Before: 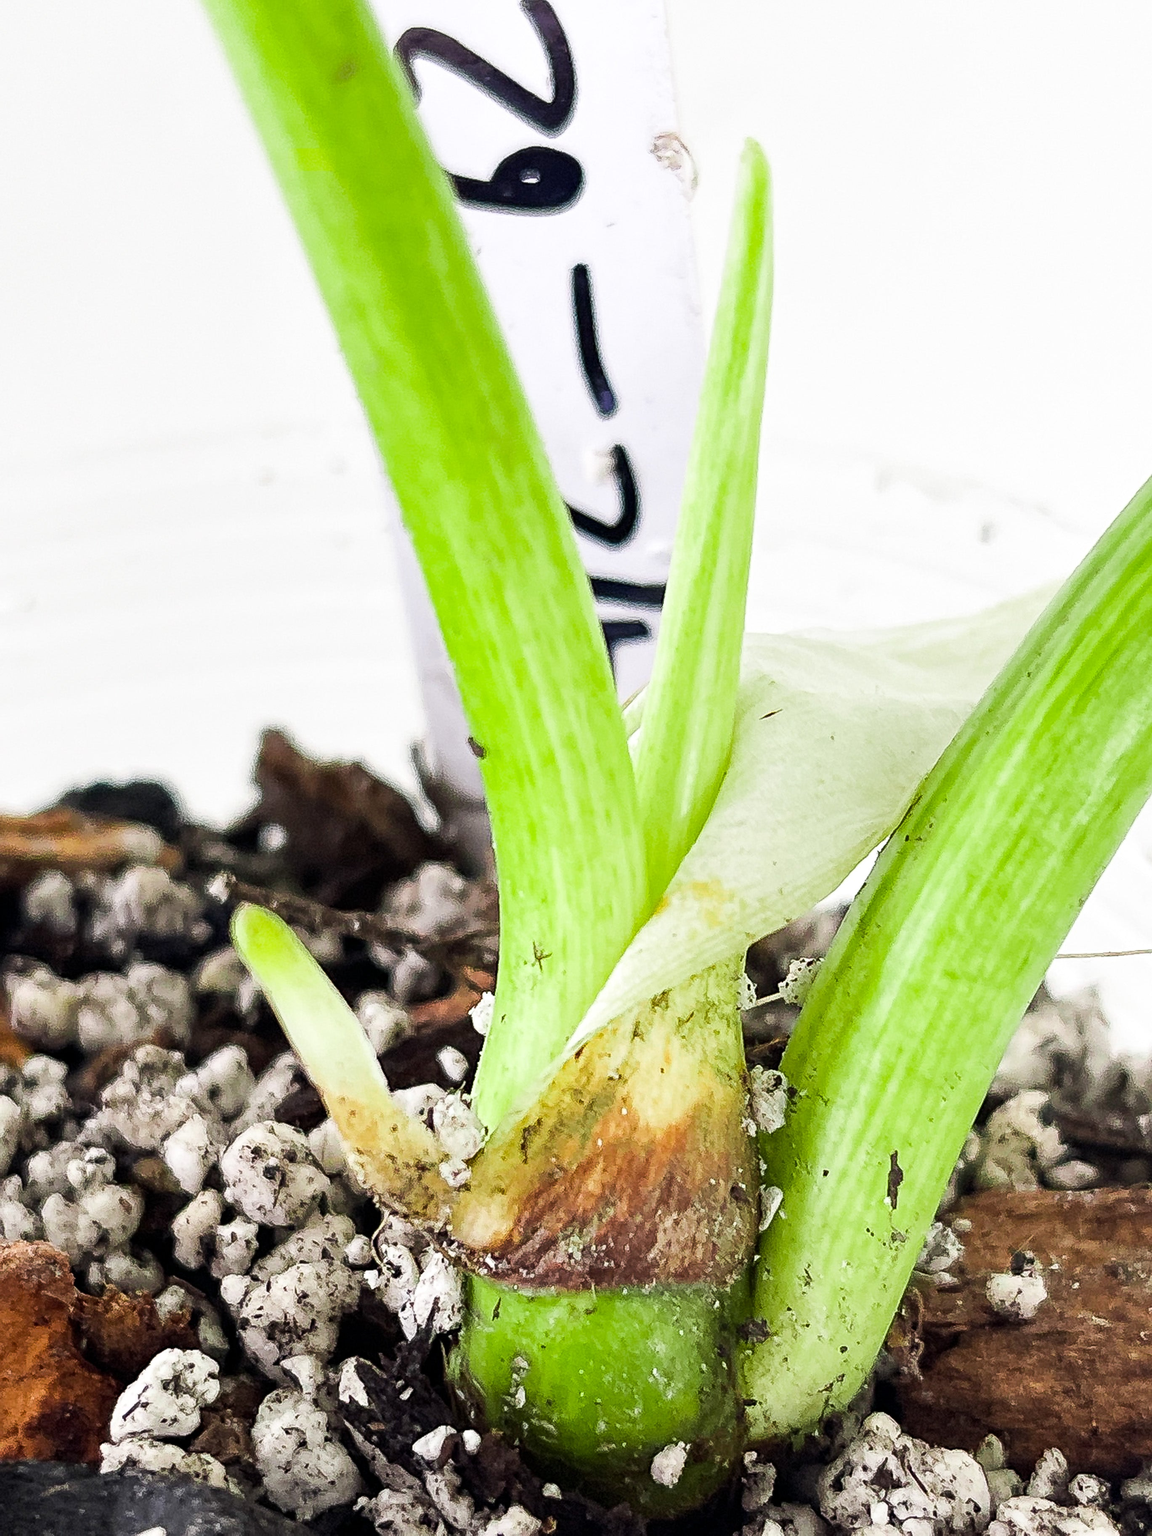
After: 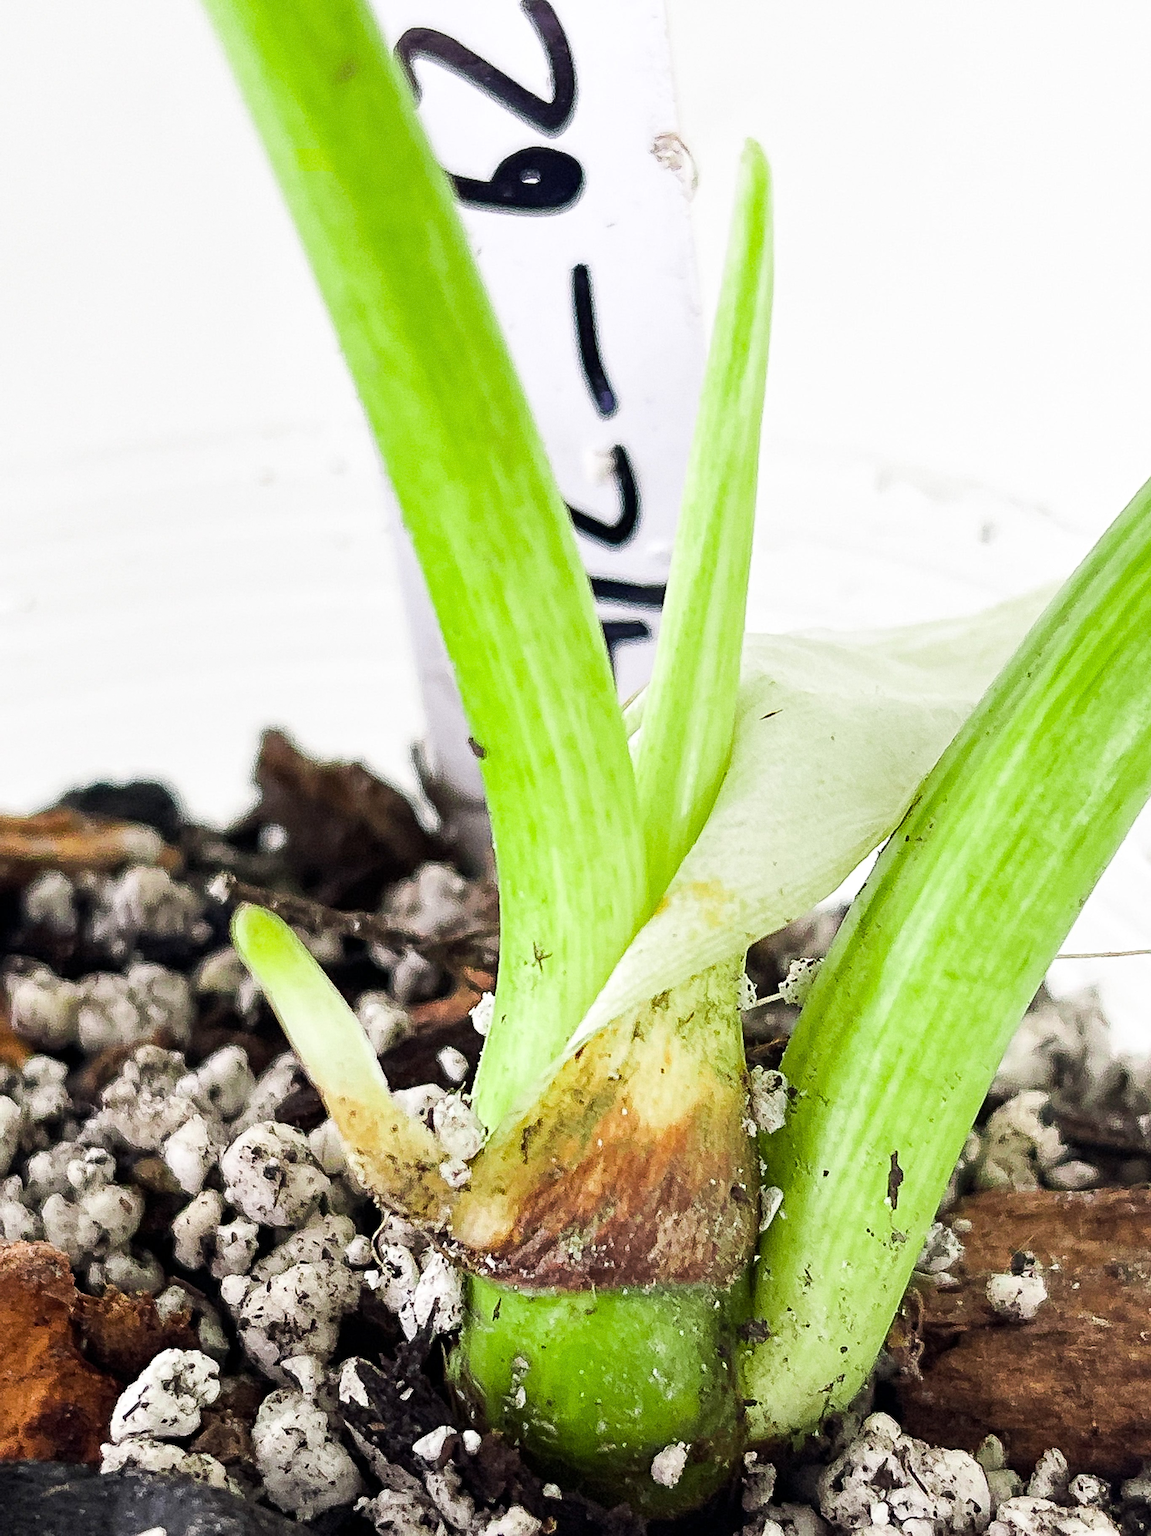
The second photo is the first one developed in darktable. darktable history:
sharpen: radius 5.325, amount 0.312, threshold 26.433
grain: coarseness 0.09 ISO
